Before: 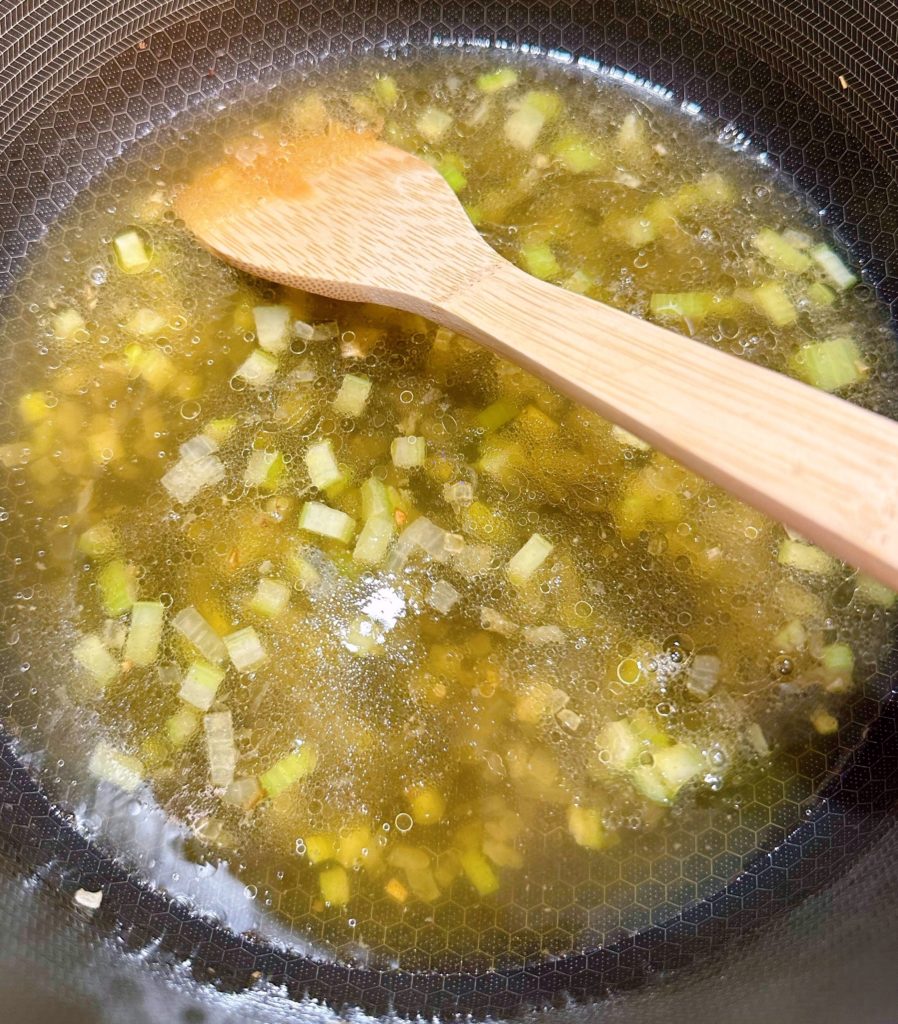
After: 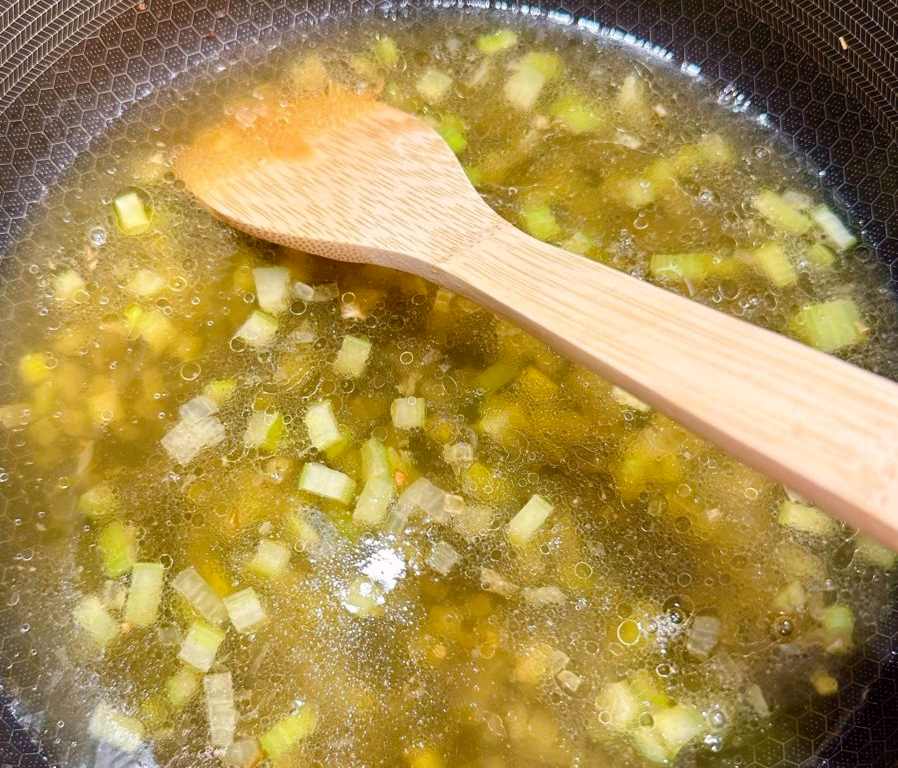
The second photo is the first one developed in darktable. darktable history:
crop: top 3.857%, bottom 21.132%
contrast brightness saturation: contrast 0.04, saturation 0.07
